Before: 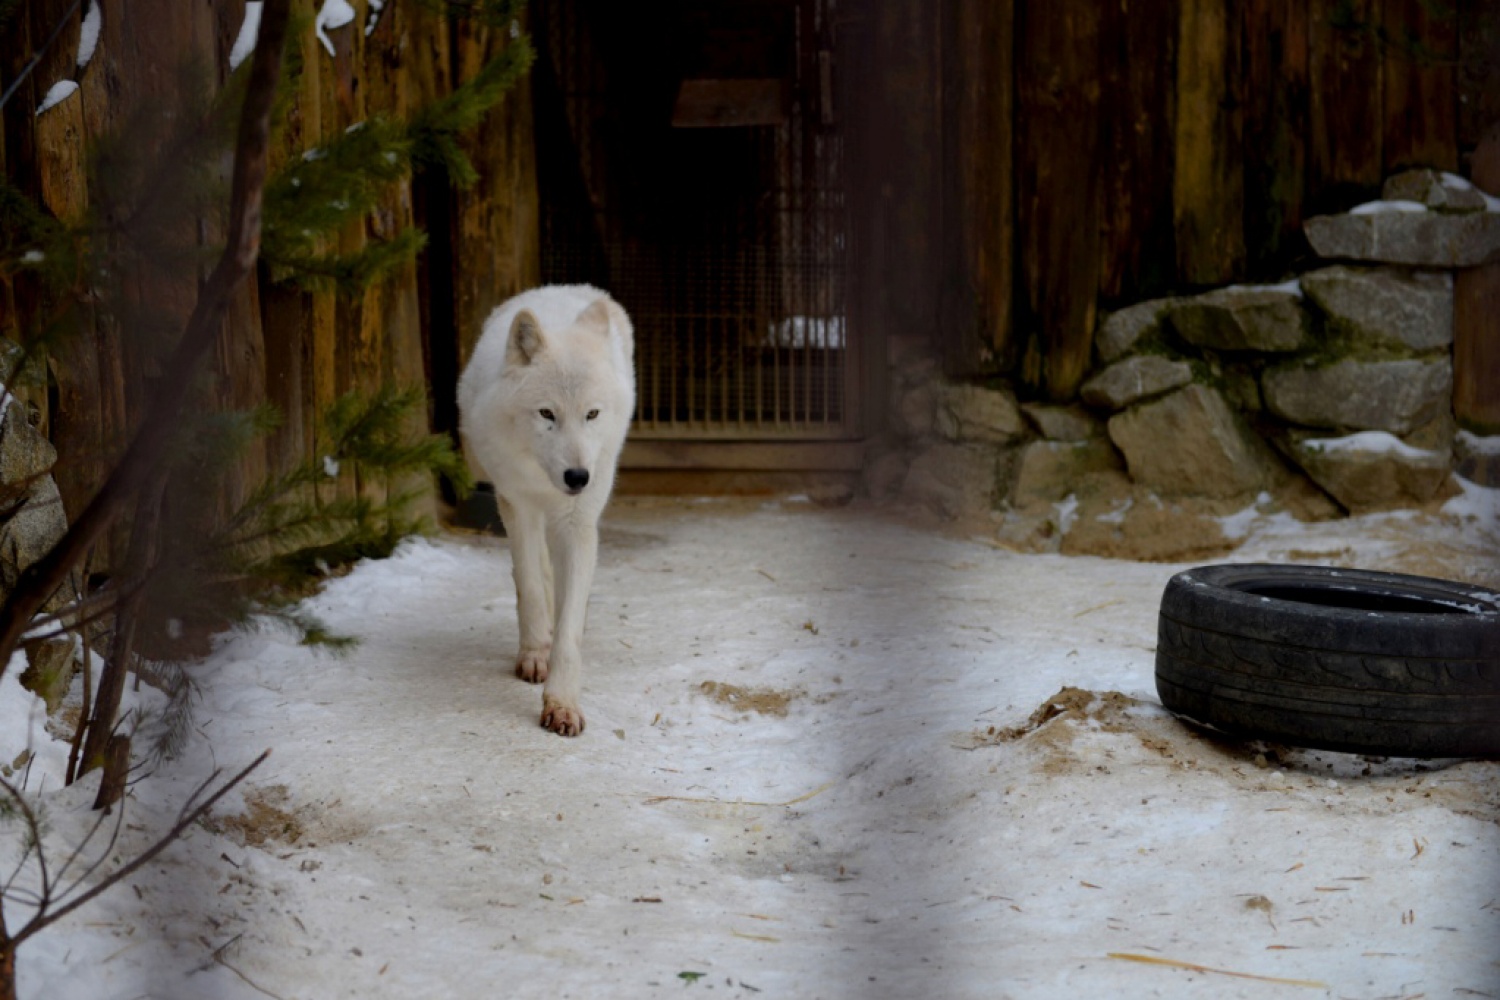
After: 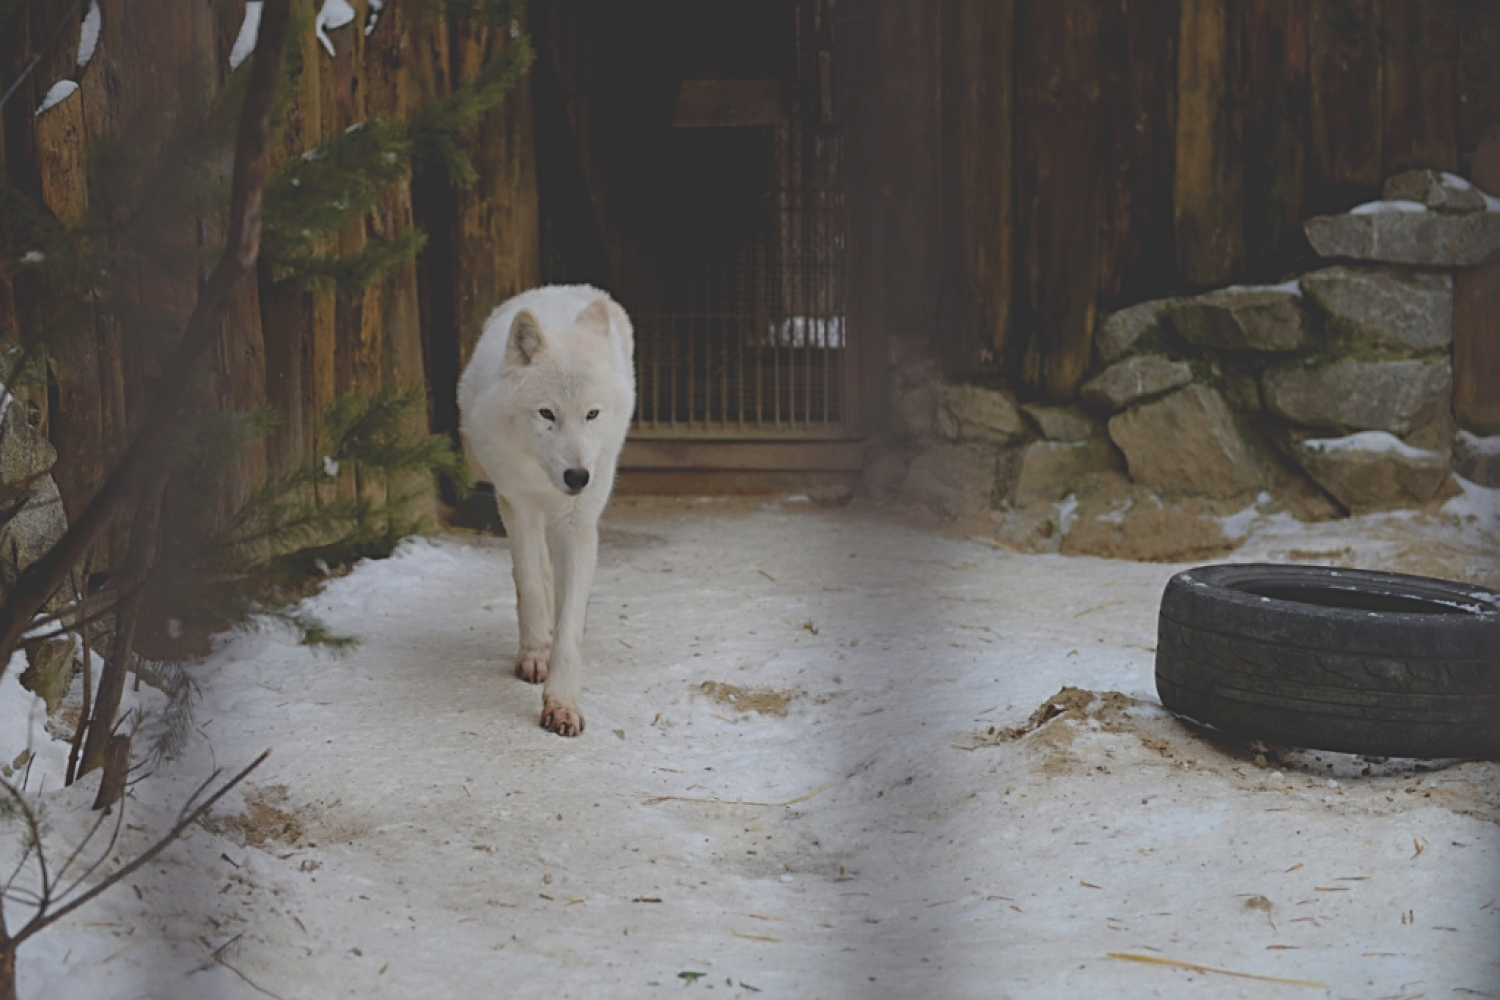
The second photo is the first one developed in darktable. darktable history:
exposure: black level correction -0.014, exposure -0.193 EV, compensate highlight preservation false
contrast brightness saturation: contrast -0.15, brightness 0.05, saturation -0.12
sharpen: radius 3.119
